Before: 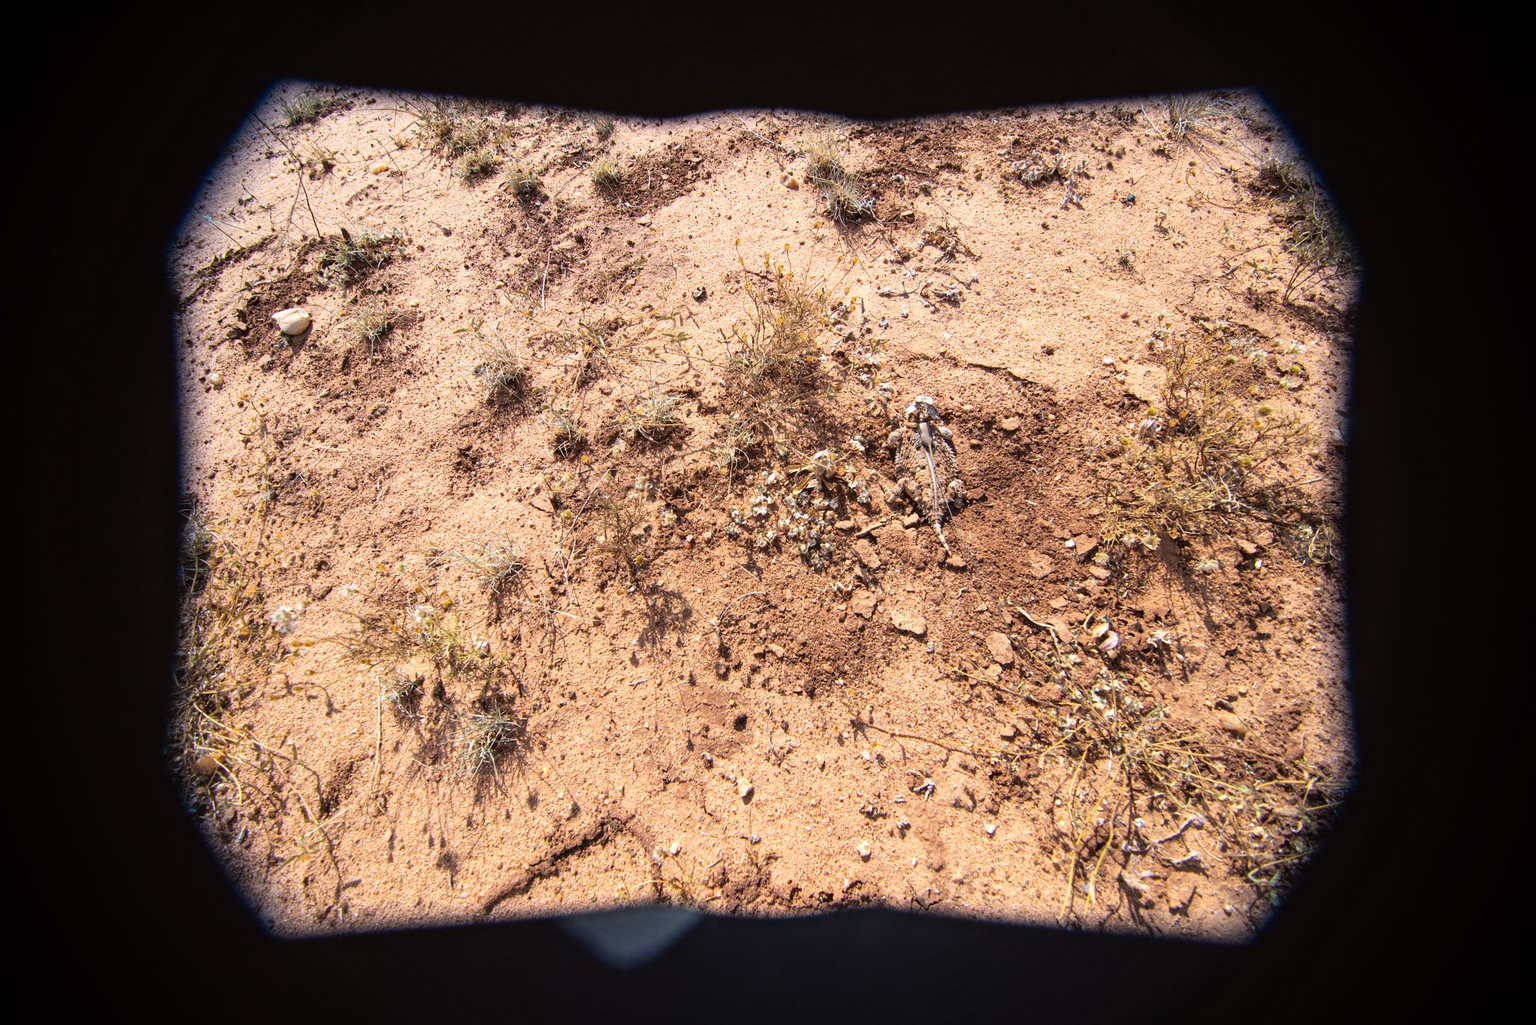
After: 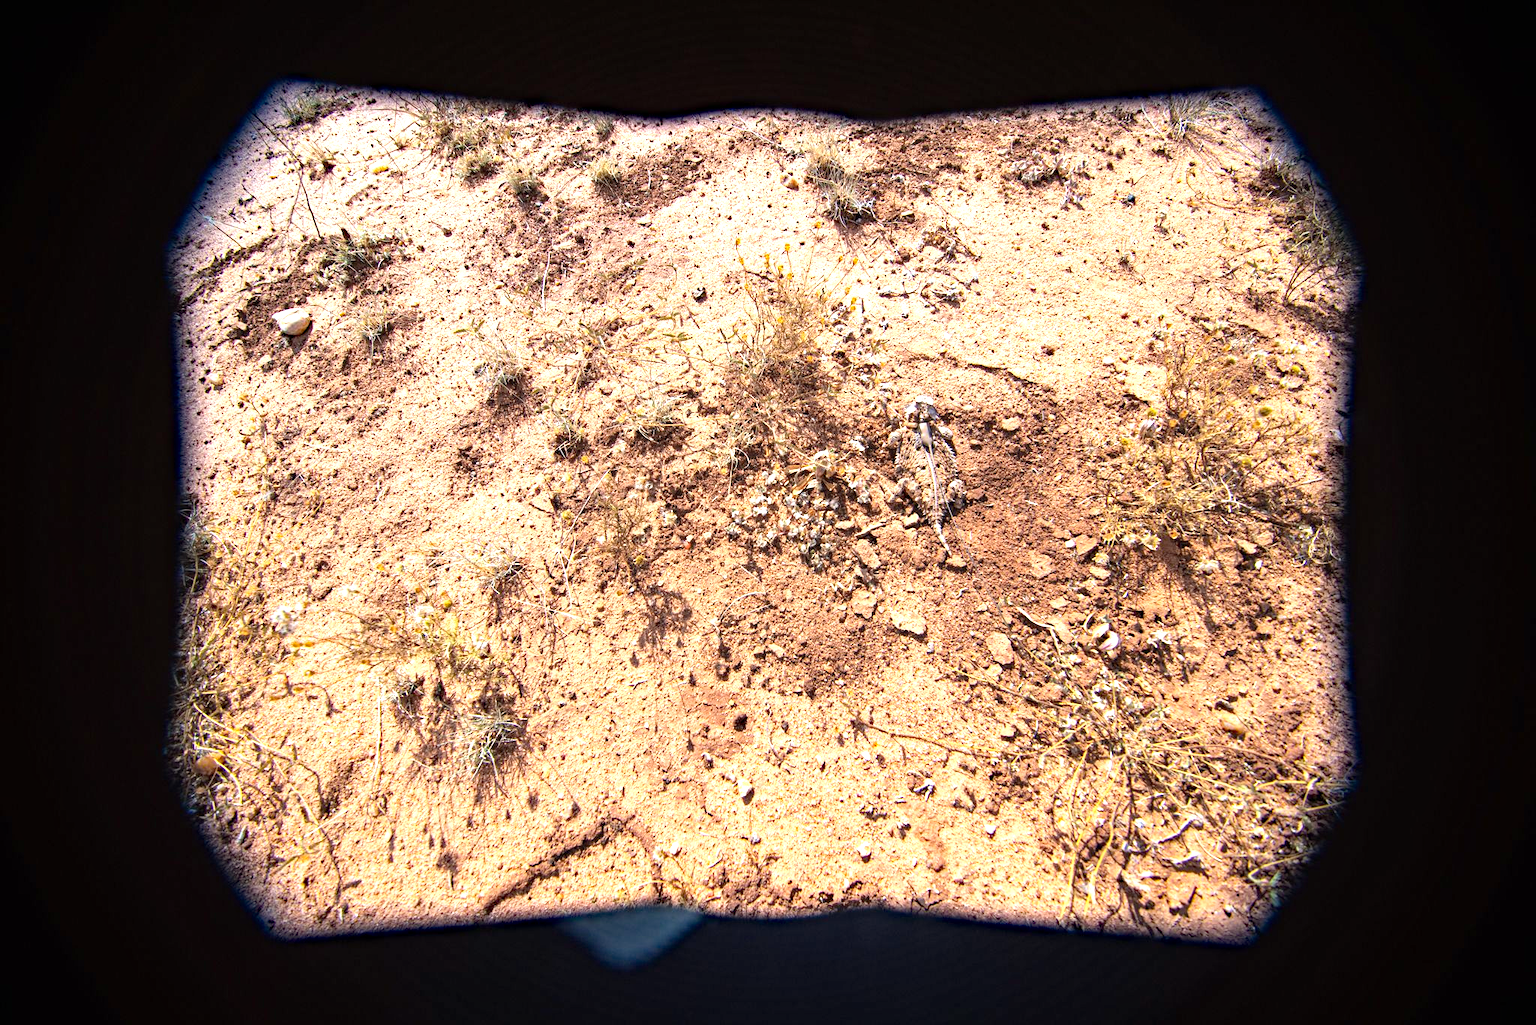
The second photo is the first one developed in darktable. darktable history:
exposure: black level correction 0, exposure 0.703 EV, compensate highlight preservation false
haze removal: strength 0.529, distance 0.92, compatibility mode true, adaptive false
